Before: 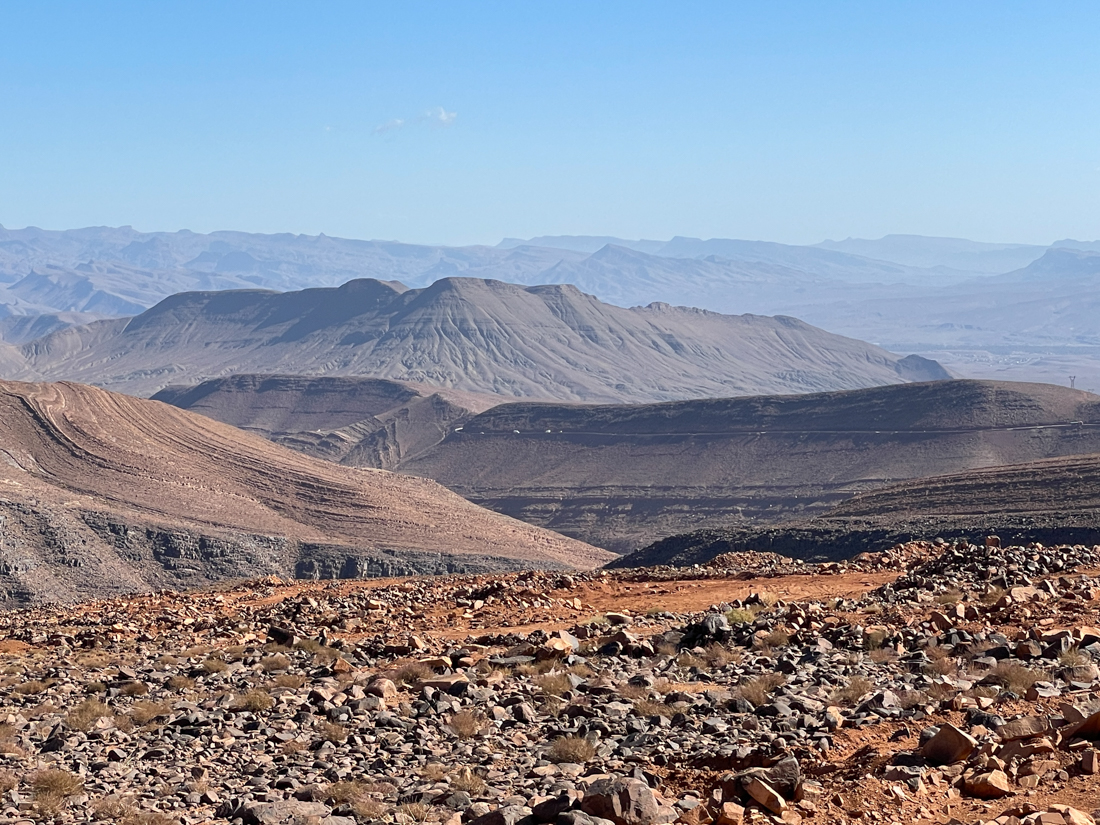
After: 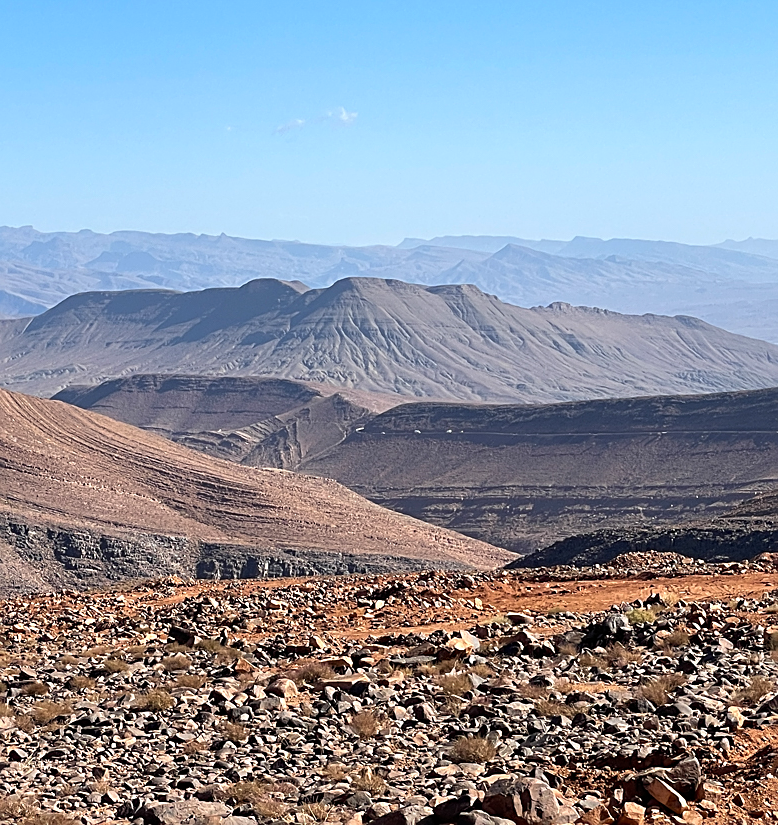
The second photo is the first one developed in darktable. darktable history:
crop and rotate: left 9.061%, right 20.142%
color balance: contrast 10%
sharpen: on, module defaults
